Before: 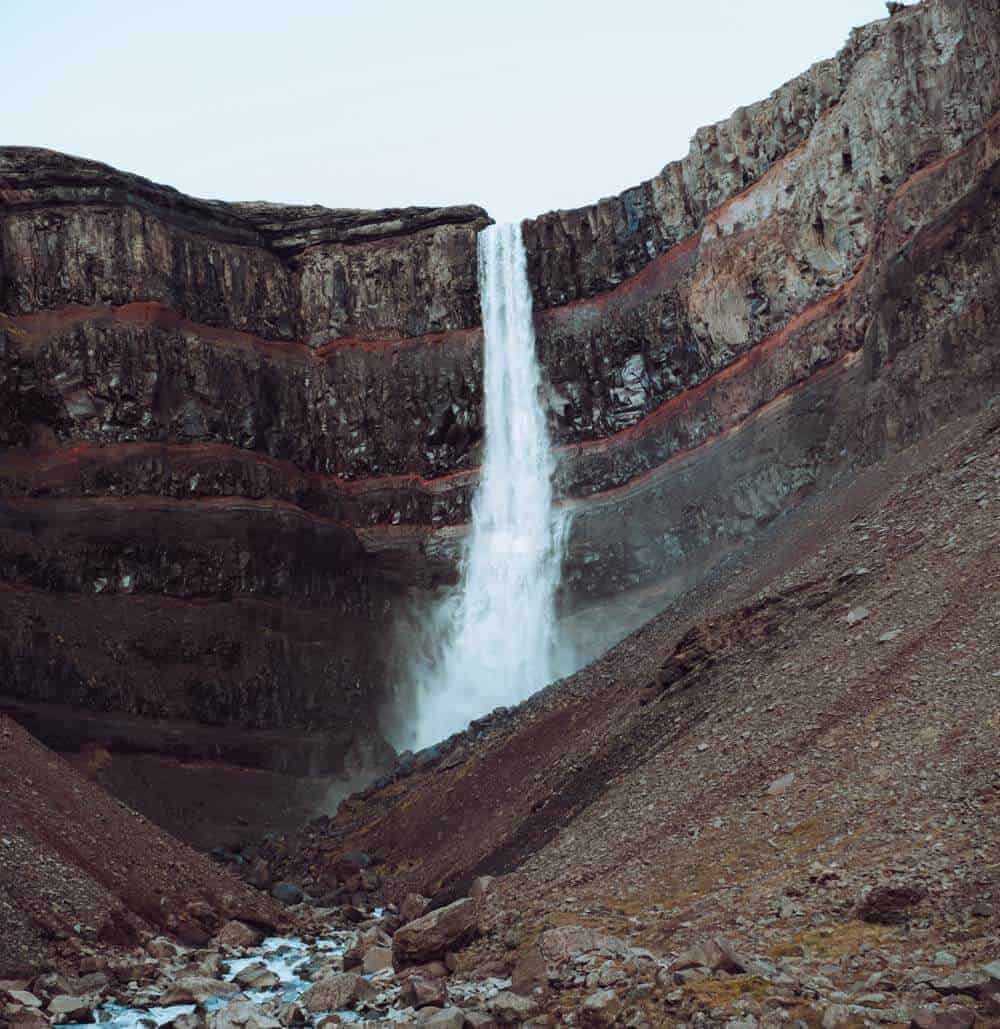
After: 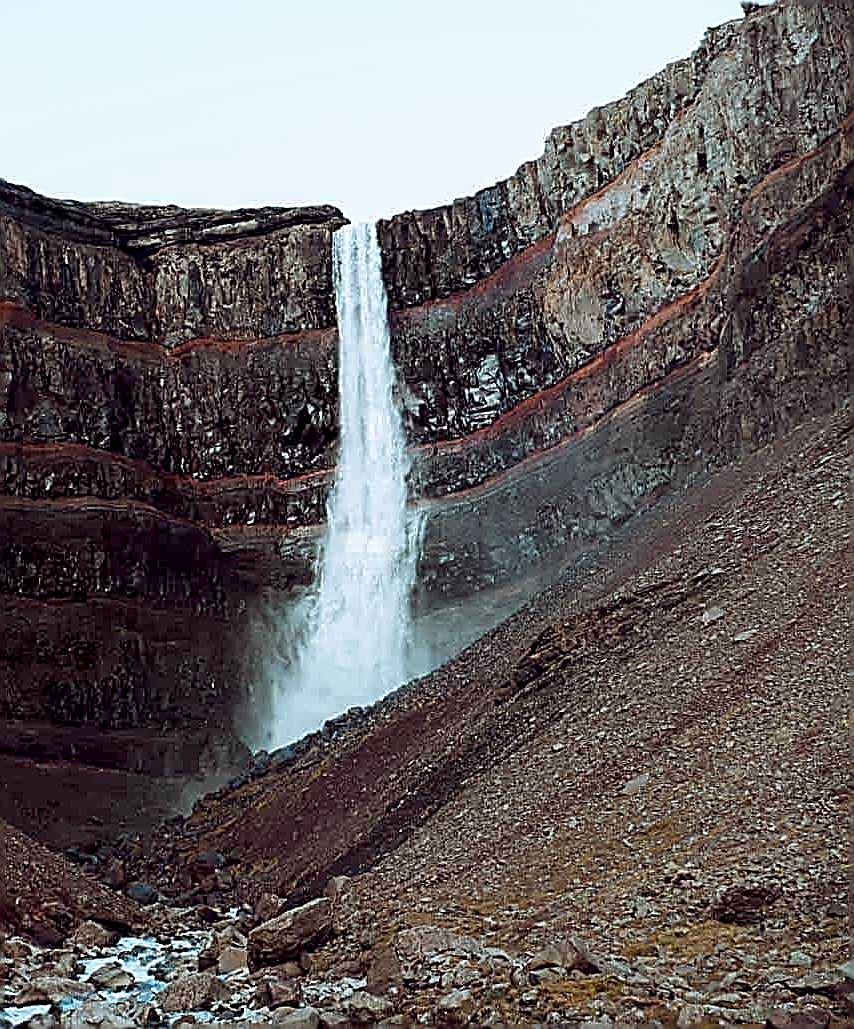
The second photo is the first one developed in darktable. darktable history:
exposure: black level correction 0.007, exposure 0.093 EV, compensate highlight preservation false
crop and rotate: left 14.584%
sharpen: amount 2
